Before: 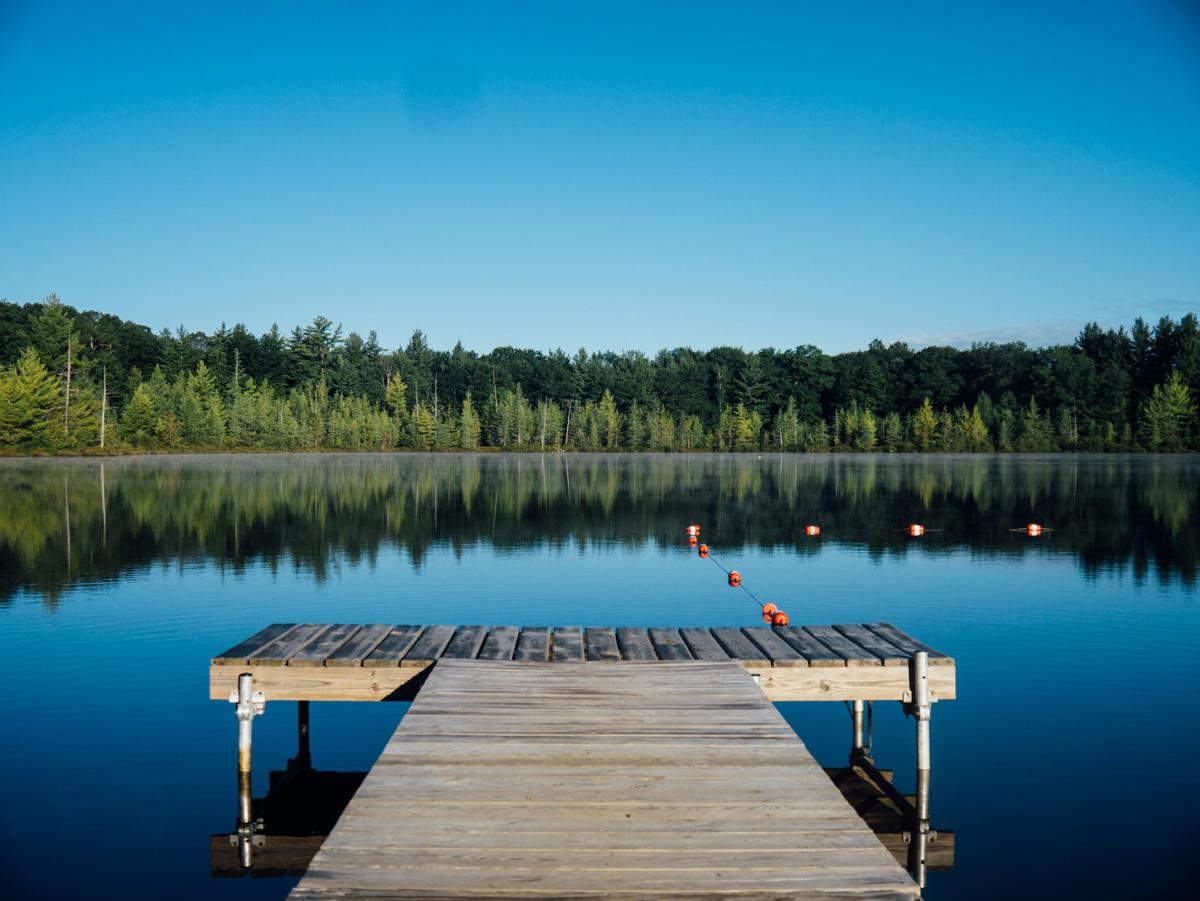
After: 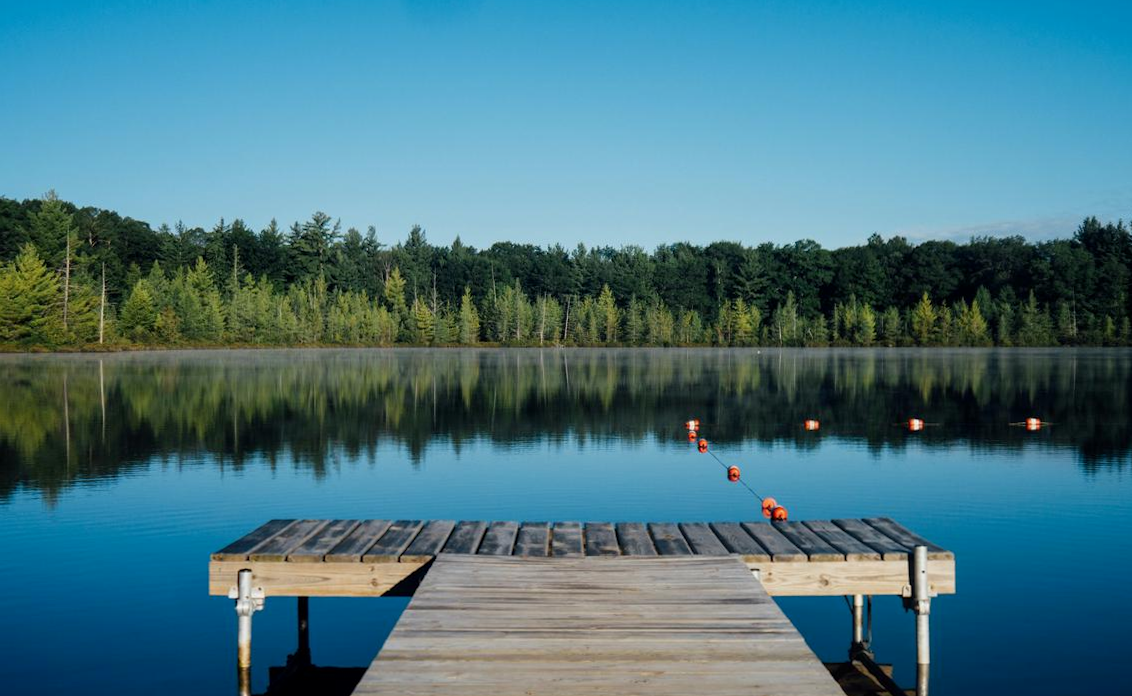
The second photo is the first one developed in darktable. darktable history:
exposure: black level correction 0.001, exposure -0.125 EV, compensate highlight preservation false
crop and rotate: angle 0.111°, top 11.622%, right 5.42%, bottom 10.876%
